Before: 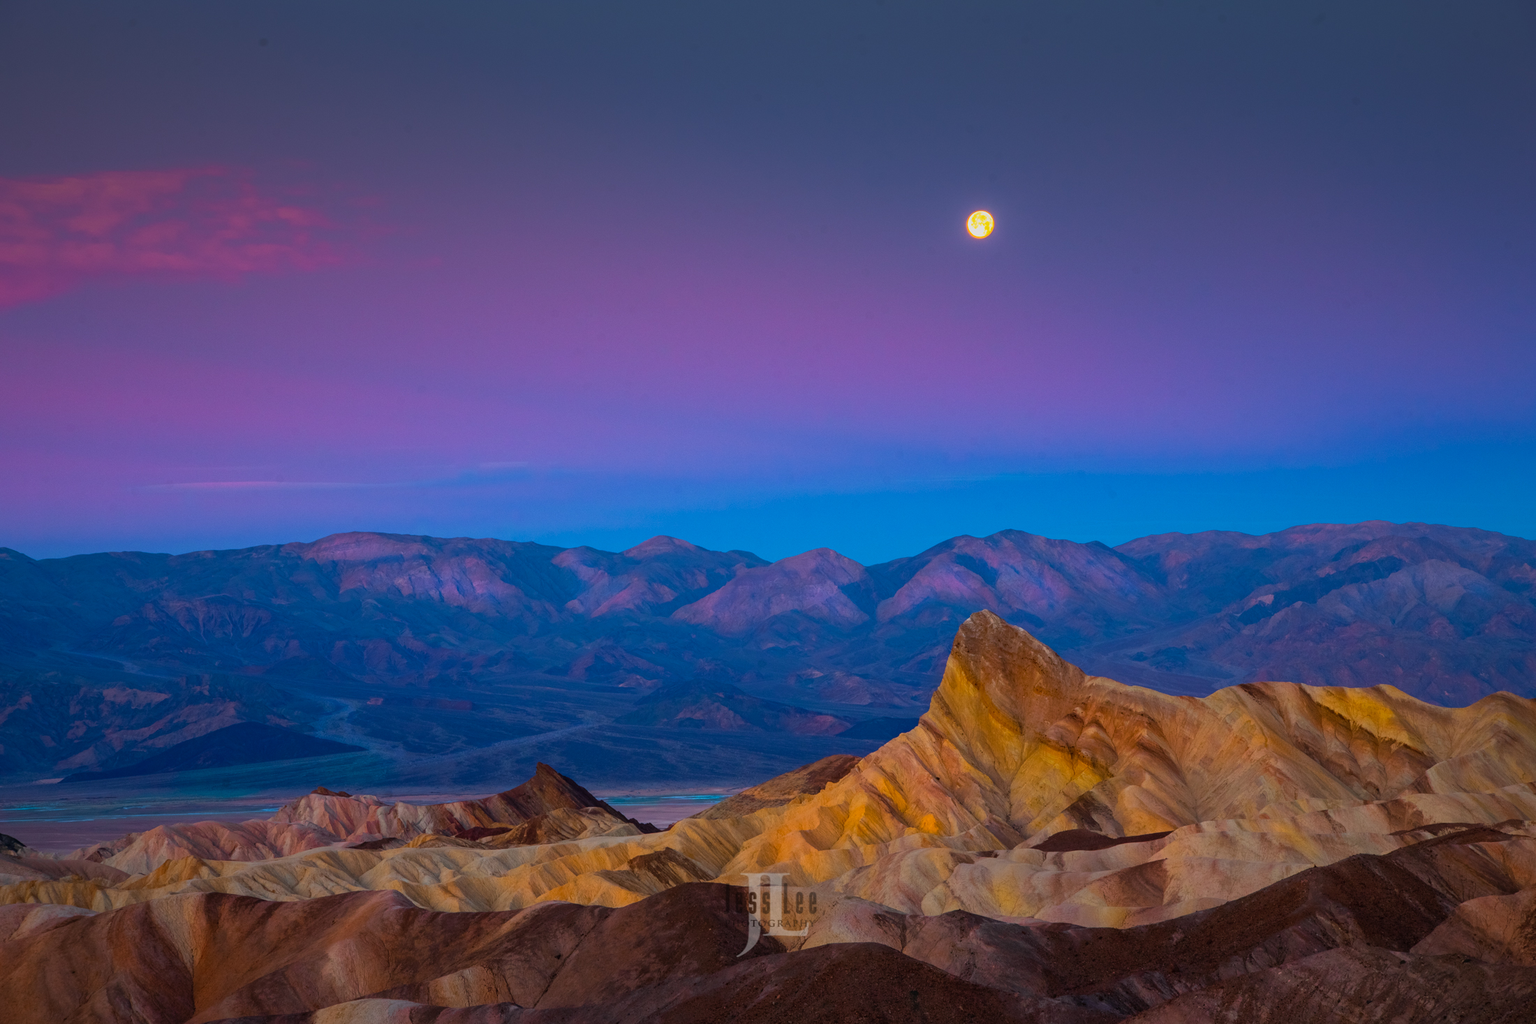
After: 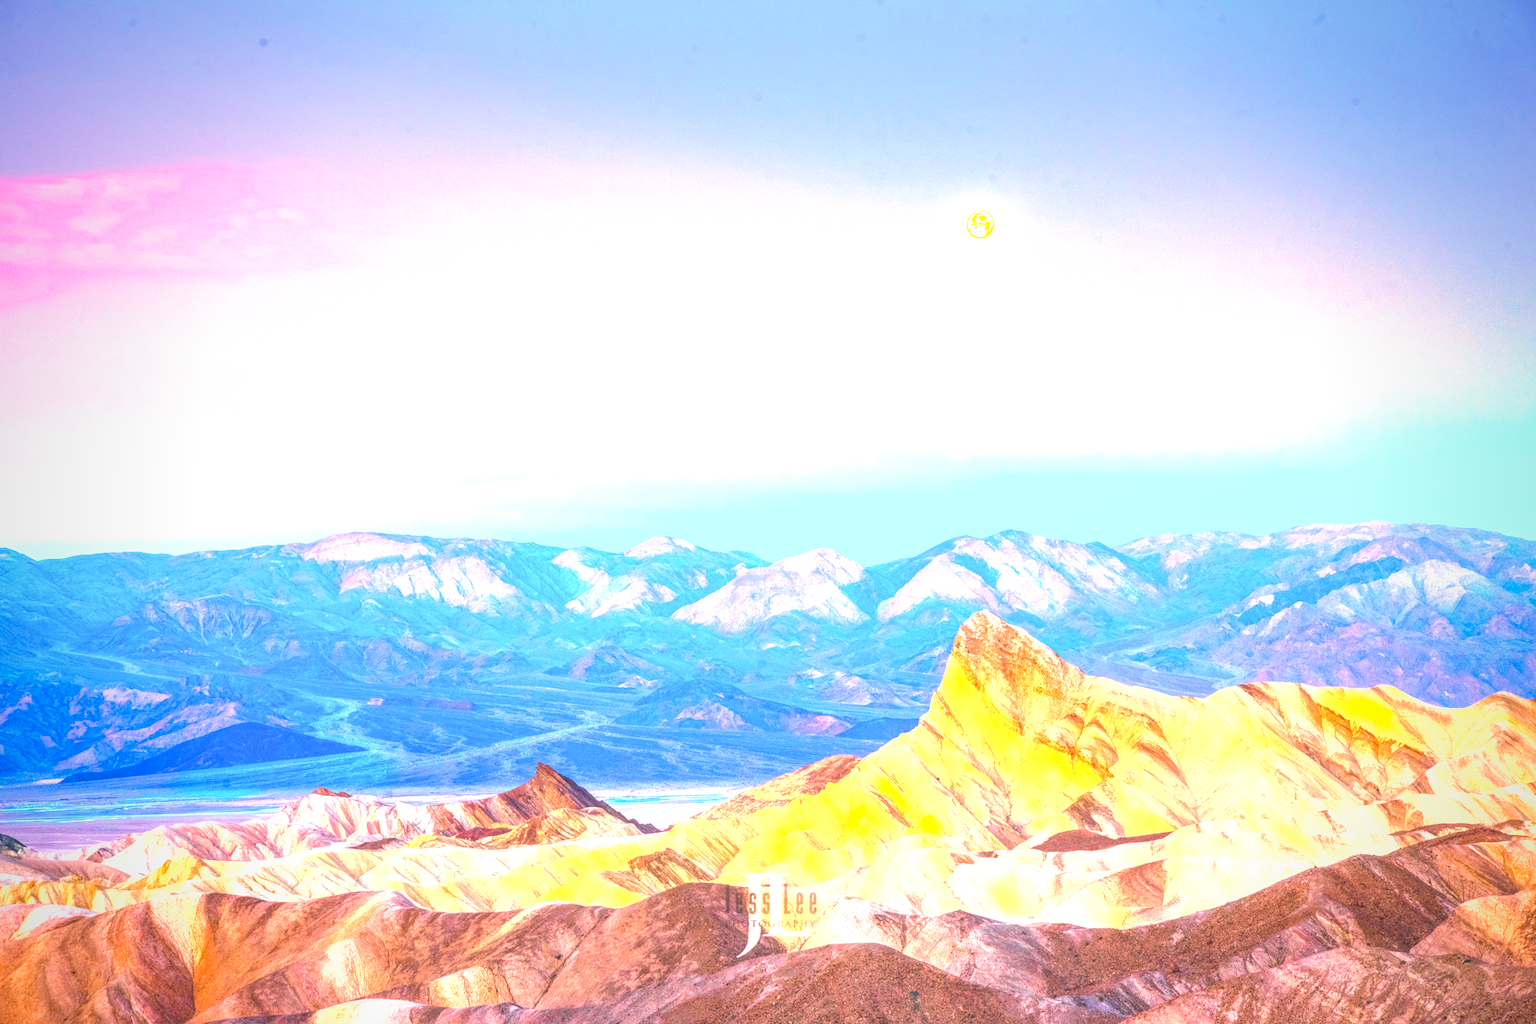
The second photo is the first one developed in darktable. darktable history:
vignetting: fall-off start 74.6%, fall-off radius 65.73%, saturation 0.384
local contrast: highlights 66%, shadows 32%, detail 167%, midtone range 0.2
tone equalizer: on, module defaults
exposure: black level correction 0, compensate exposure bias true, compensate highlight preservation false
velvia: on, module defaults
